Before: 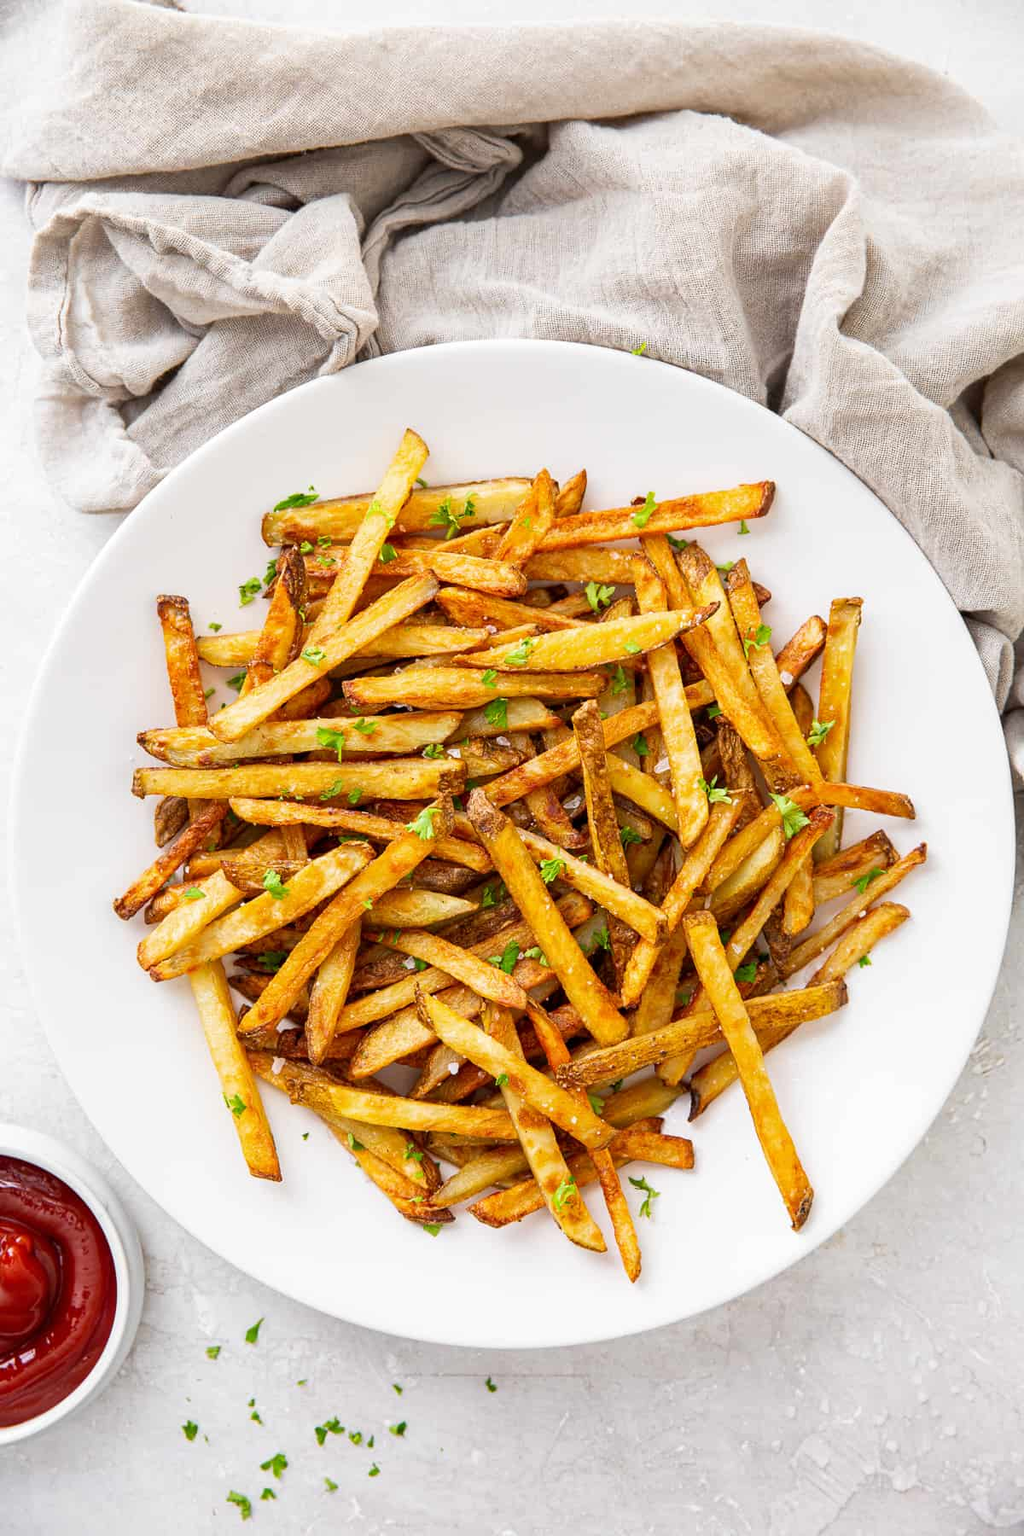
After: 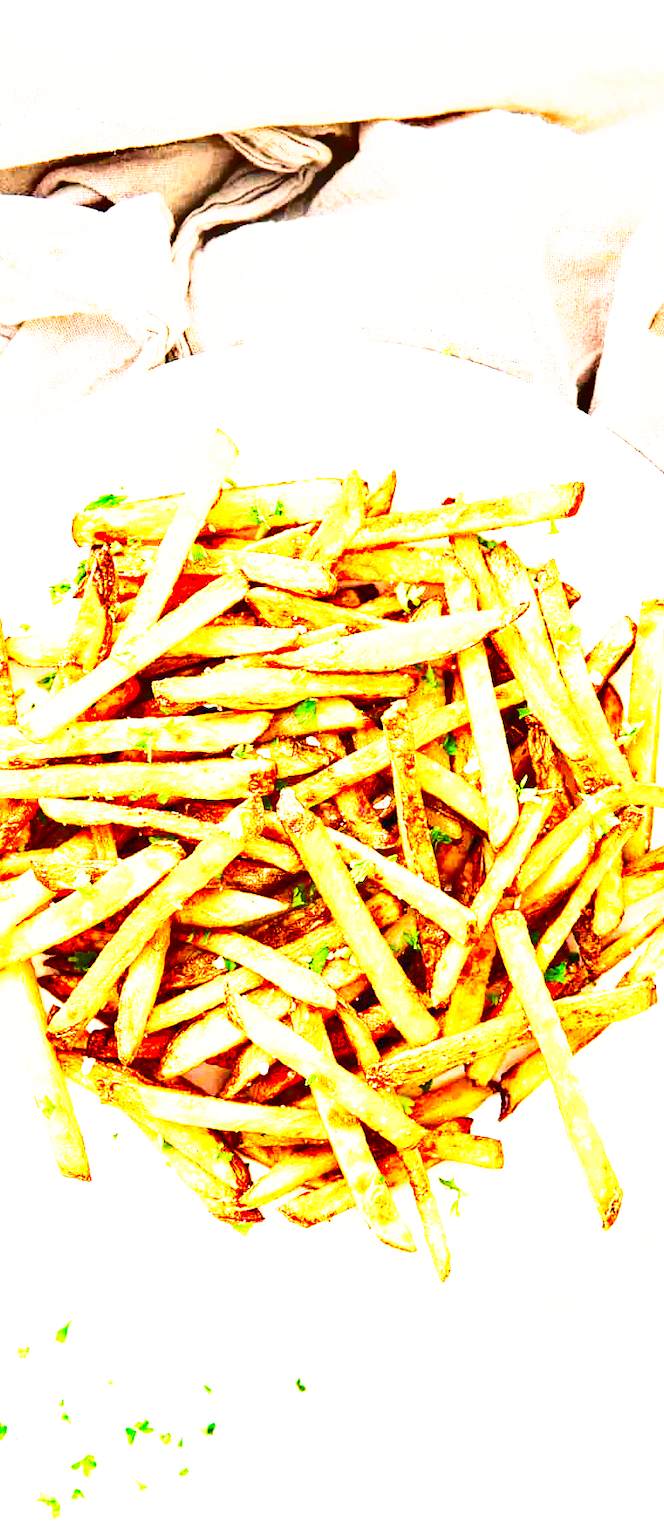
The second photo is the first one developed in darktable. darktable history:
tone equalizer: -8 EV 0.229 EV, -7 EV 0.431 EV, -6 EV 0.413 EV, -5 EV 0.285 EV, -3 EV -0.256 EV, -2 EV -0.392 EV, -1 EV -0.442 EV, +0 EV -0.223 EV
base curve: curves: ch0 [(0, 0) (0.495, 0.917) (1, 1)], preserve colors none
color balance rgb: highlights gain › luminance 5.724%, highlights gain › chroma 1.209%, highlights gain › hue 88.04°, linear chroma grading › global chroma 9.155%, perceptual saturation grading › global saturation 25.219%, perceptual saturation grading › highlights -50.303%, perceptual saturation grading › shadows 30.621%
crop and rotate: left 18.586%, right 16.494%
contrast brightness saturation: contrast 0.241, brightness 0.263, saturation 0.387
exposure: exposure 1.258 EV, compensate exposure bias true, compensate highlight preservation false
shadows and highlights: shadows 25.54, highlights -48.09, soften with gaussian
